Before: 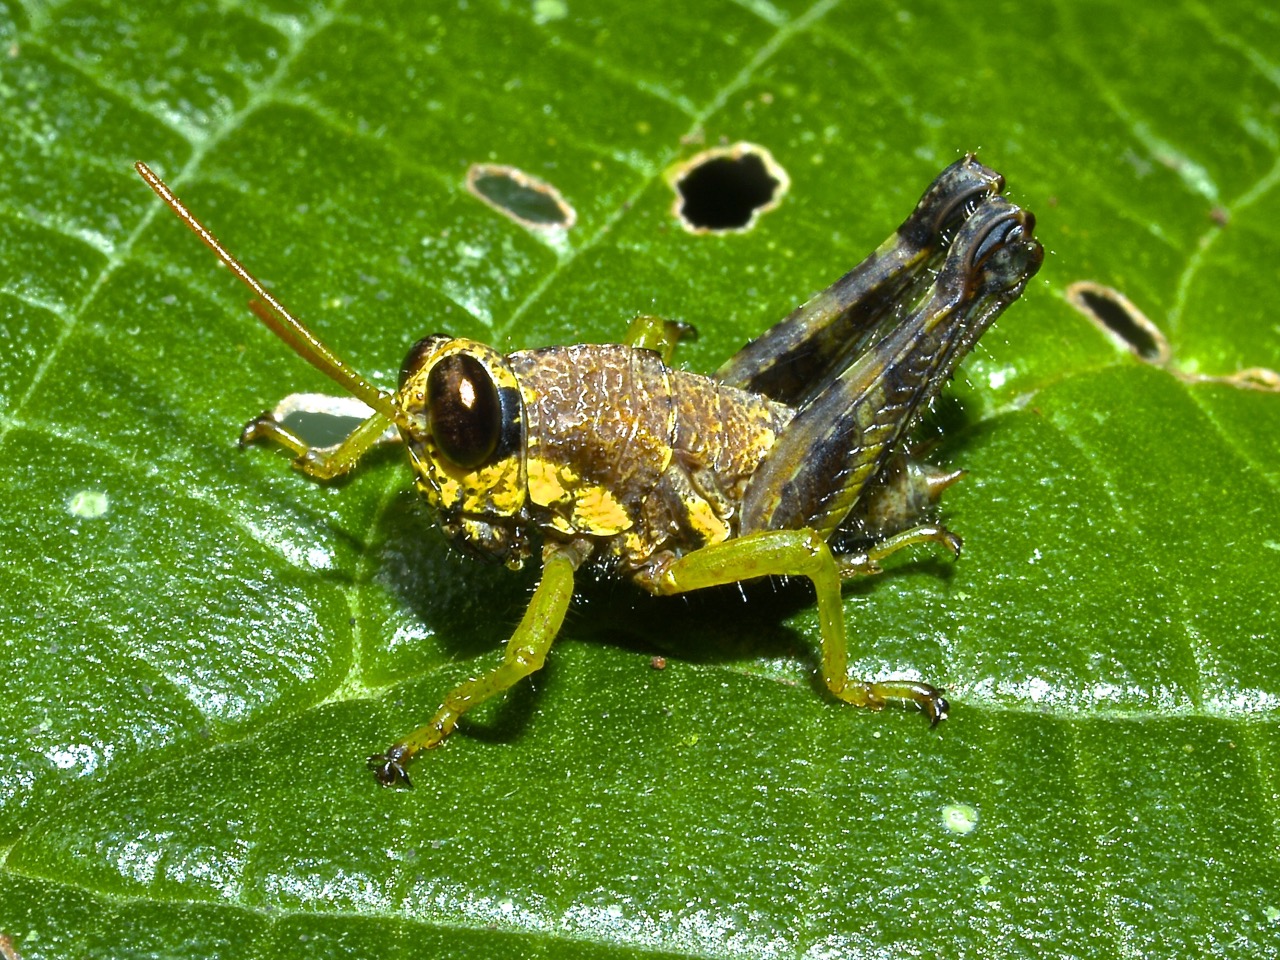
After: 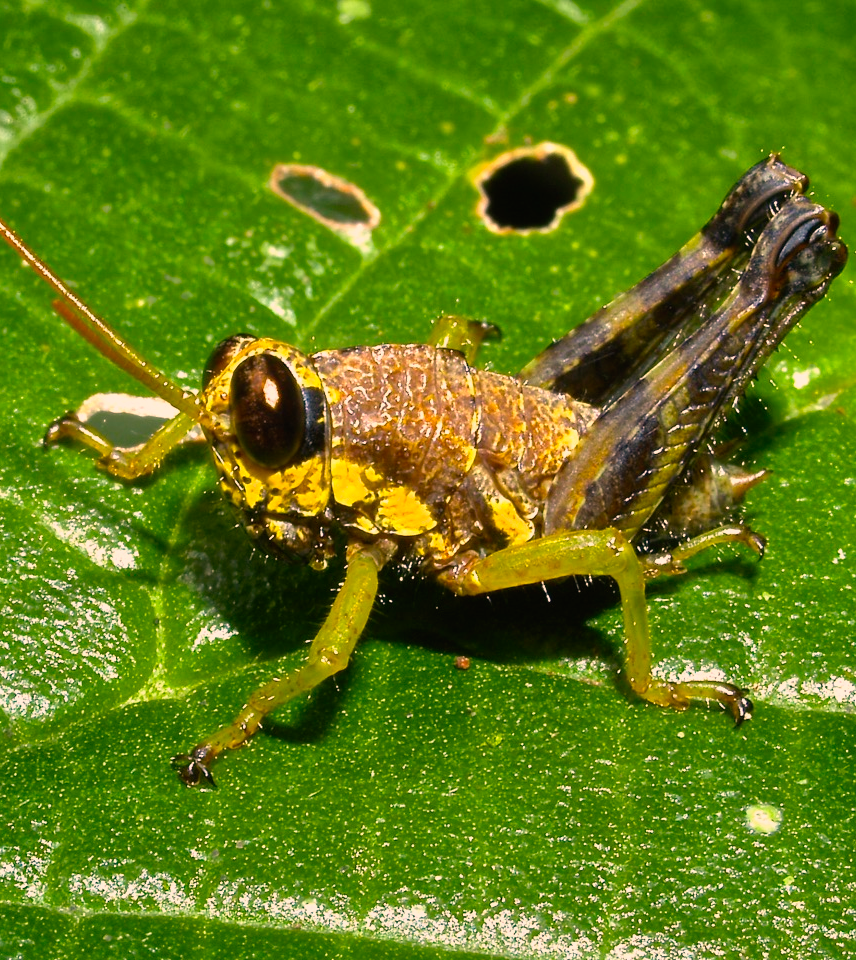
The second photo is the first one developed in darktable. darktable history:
crop: left 15.388%, right 17.72%
local contrast: mode bilateral grid, contrast 100, coarseness 99, detail 90%, midtone range 0.2
color correction: highlights a* 21.45, highlights b* 19.54
